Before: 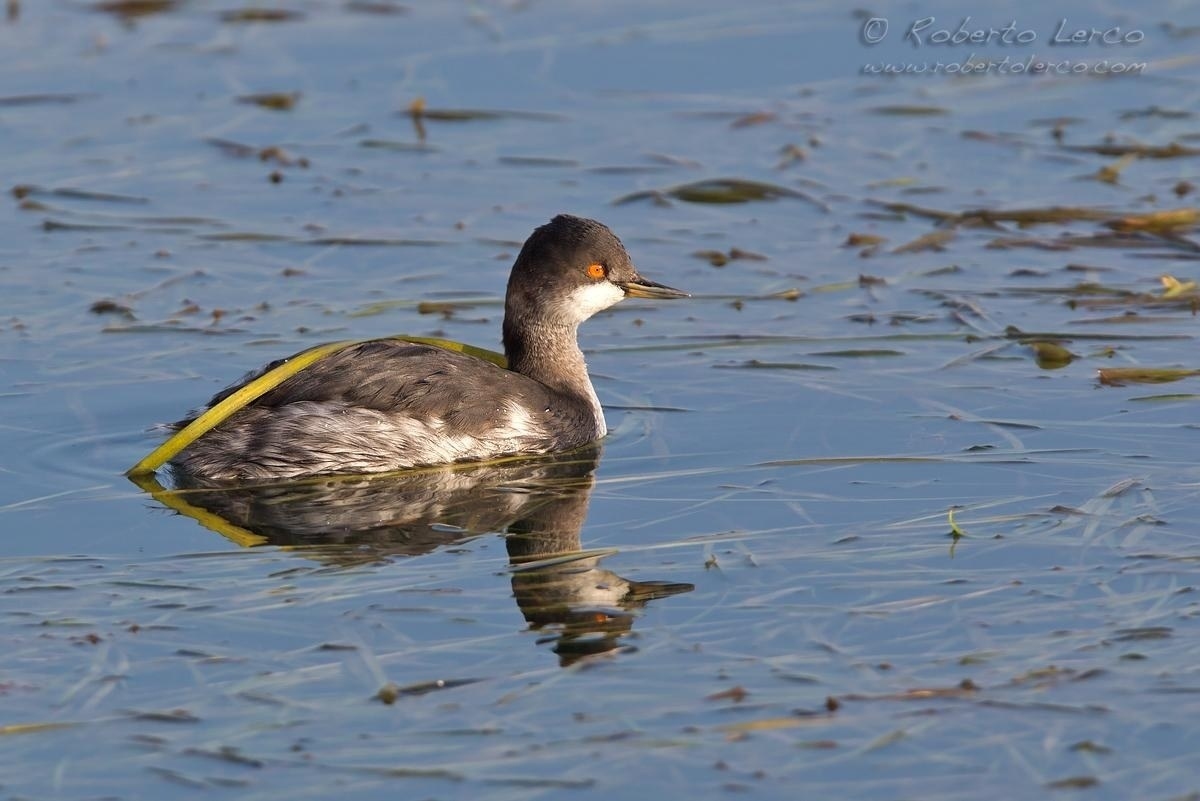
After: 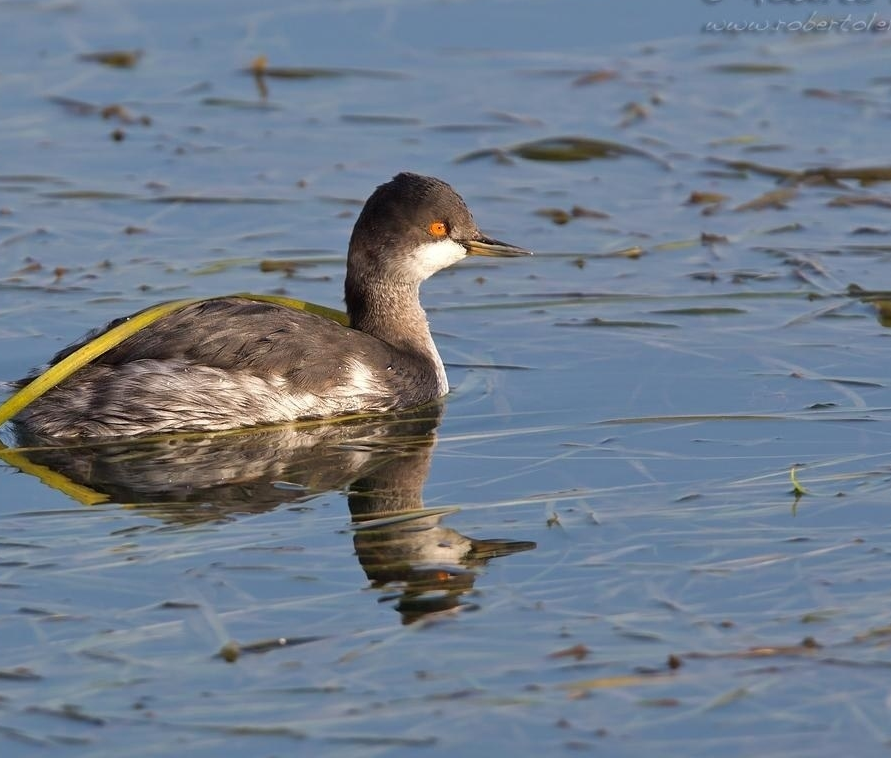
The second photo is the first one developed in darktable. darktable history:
crop and rotate: left 13.174%, top 5.351%, right 12.557%
